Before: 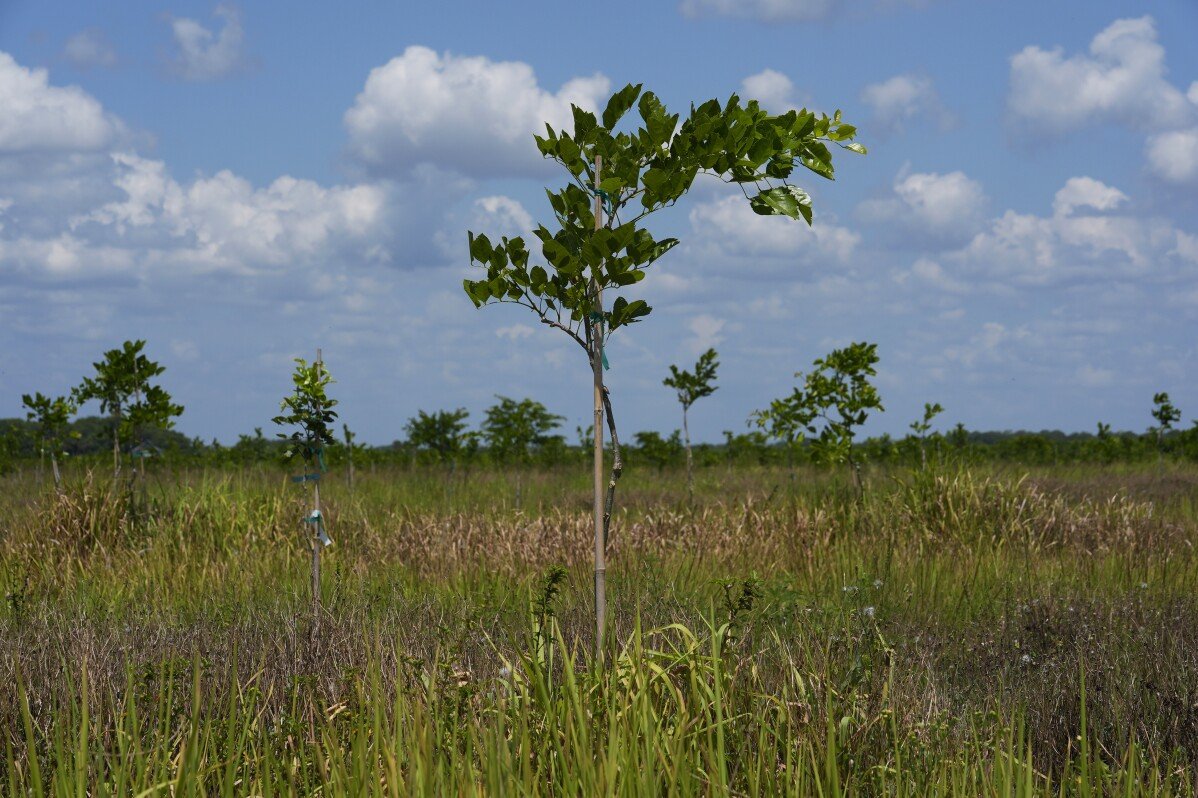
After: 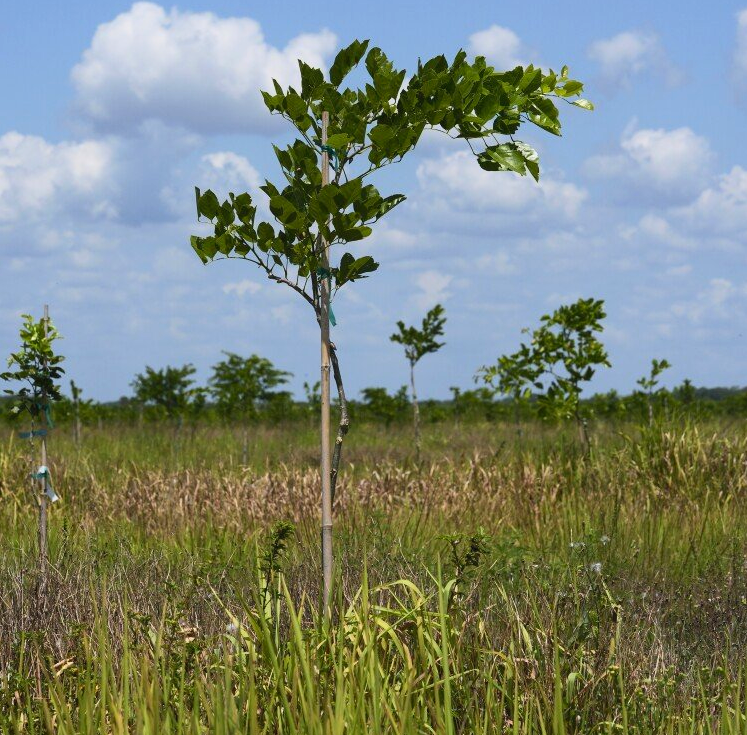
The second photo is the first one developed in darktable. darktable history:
crop and rotate: left 22.918%, top 5.629%, right 14.711%, bottom 2.247%
contrast brightness saturation: contrast 0.2, brightness 0.15, saturation 0.14
